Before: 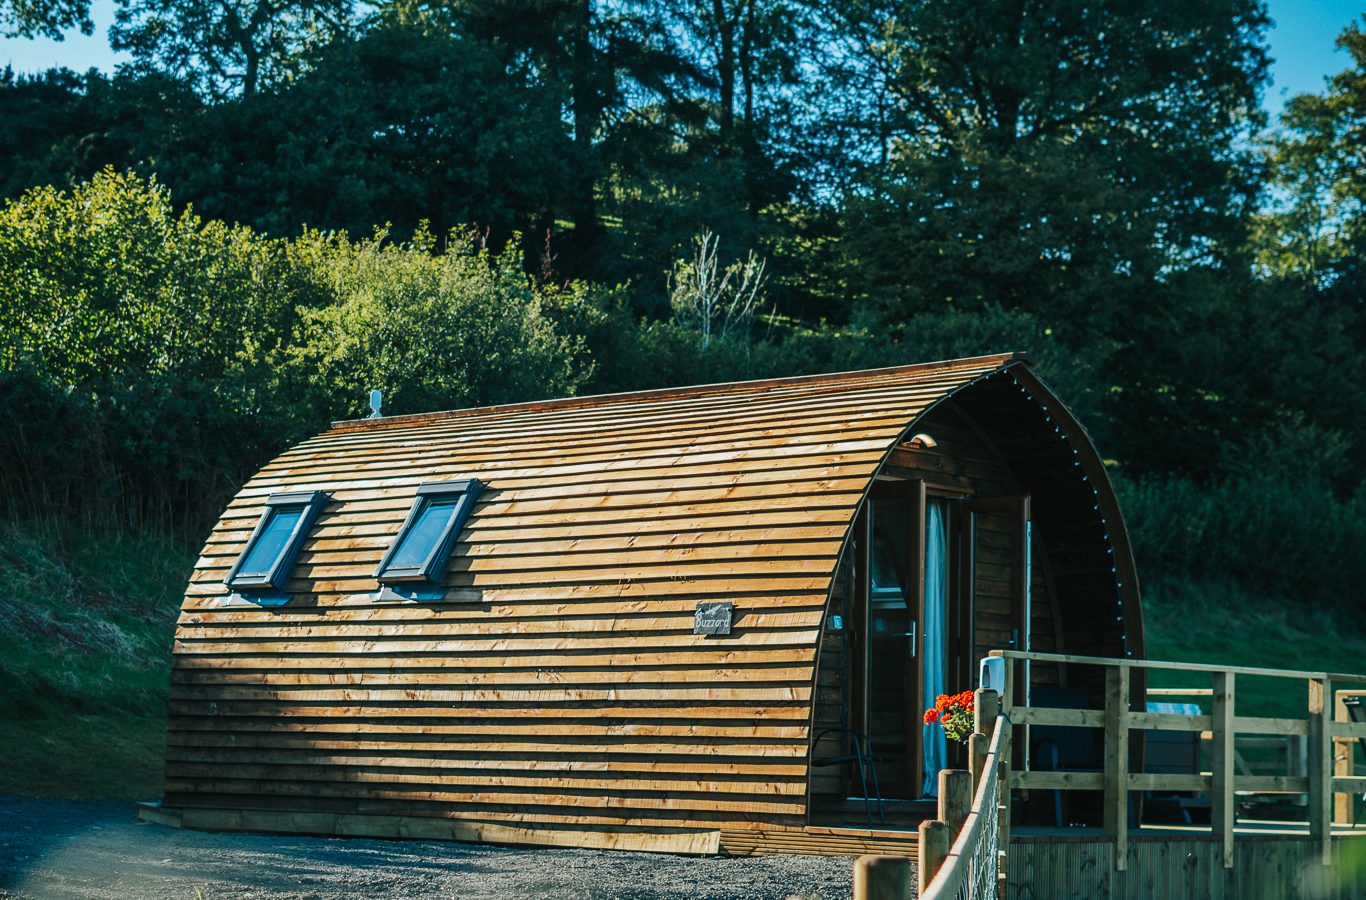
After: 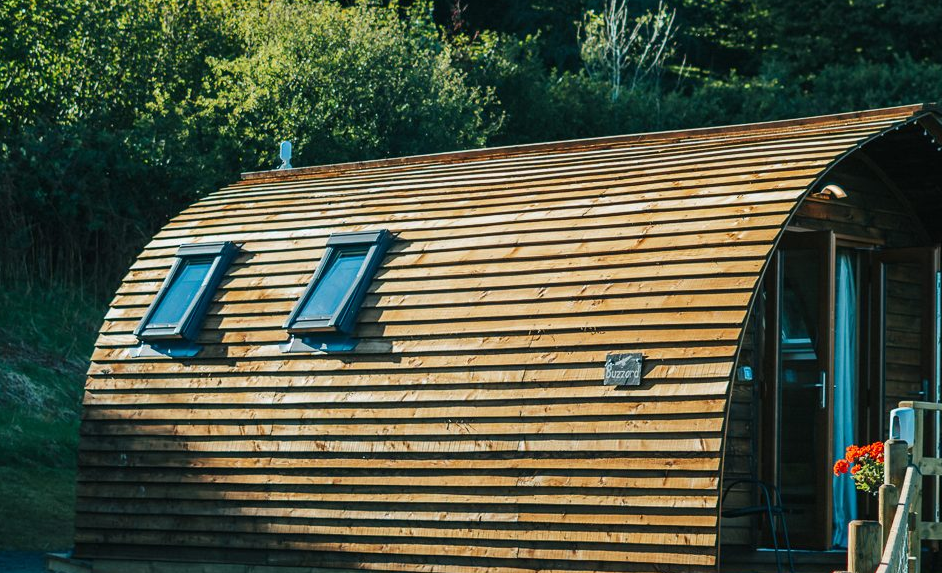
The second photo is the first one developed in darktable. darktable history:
crop: left 6.627%, top 27.724%, right 24.399%, bottom 8.606%
